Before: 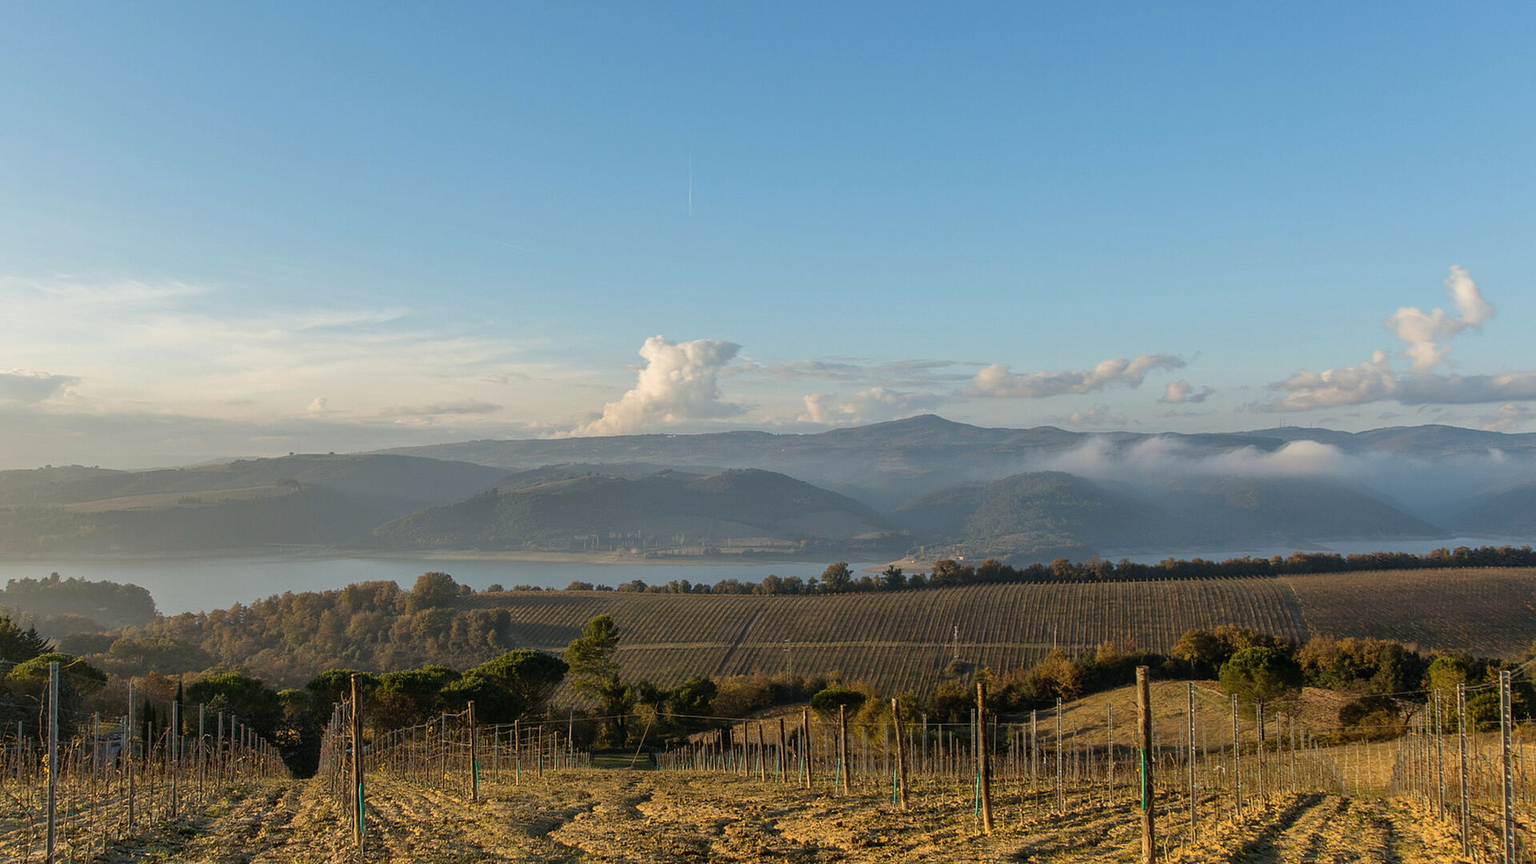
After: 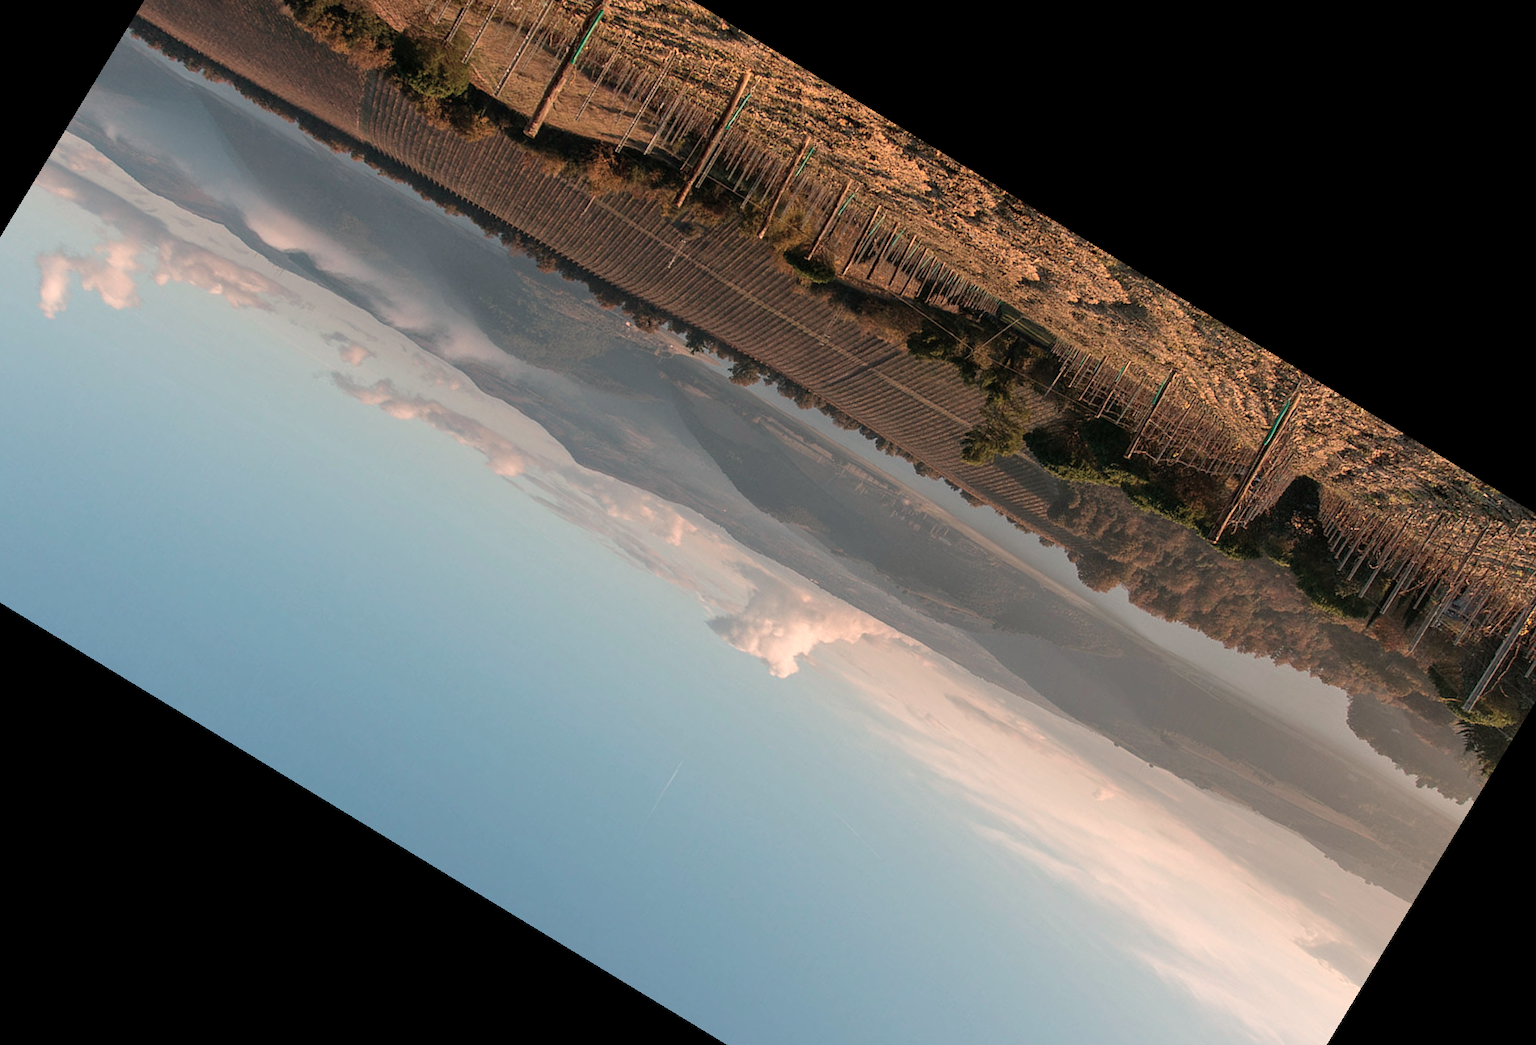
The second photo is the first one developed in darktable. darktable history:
crop and rotate: angle 148.68°, left 9.111%, top 15.603%, right 4.588%, bottom 17.041%
white balance: red 1.127, blue 0.943
color contrast: blue-yellow contrast 0.7
